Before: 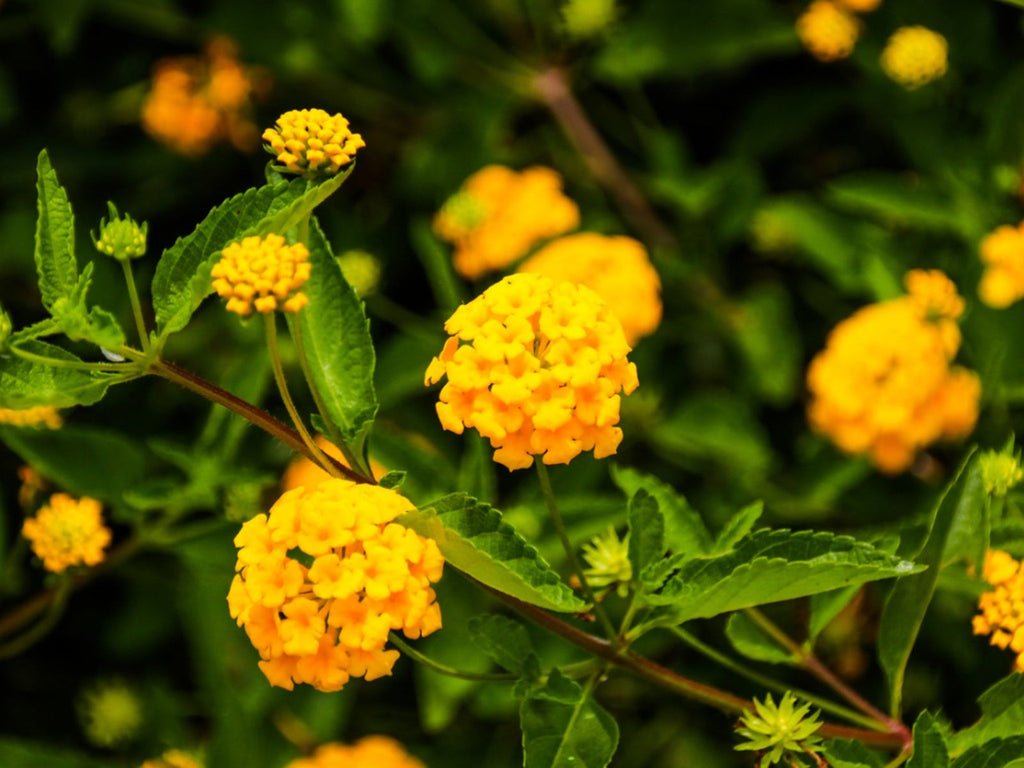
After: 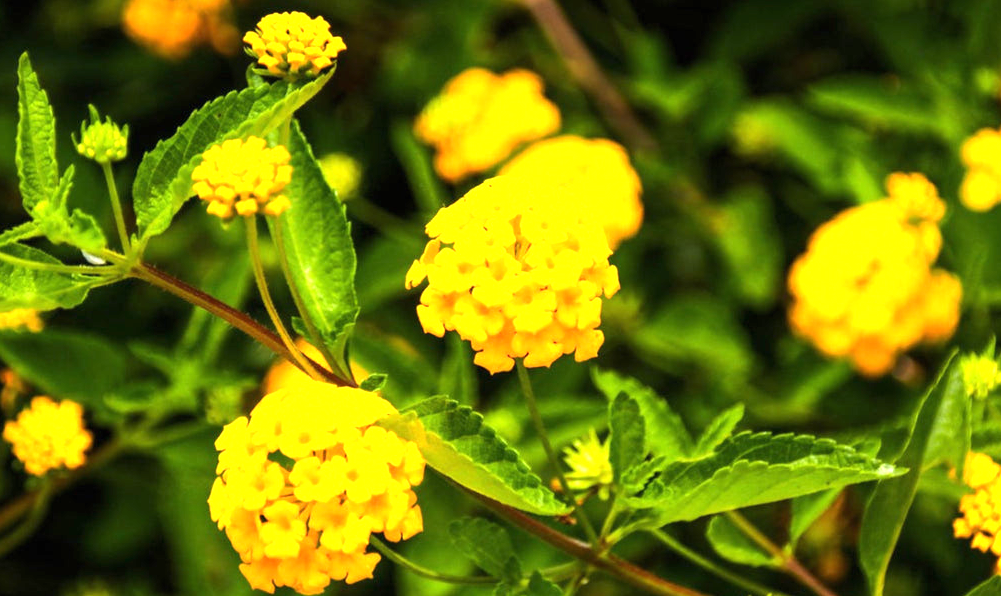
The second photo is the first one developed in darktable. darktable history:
crop and rotate: left 1.868%, top 12.7%, right 0.31%, bottom 9.605%
exposure: black level correction 0, exposure 1.105 EV, compensate highlight preservation false
